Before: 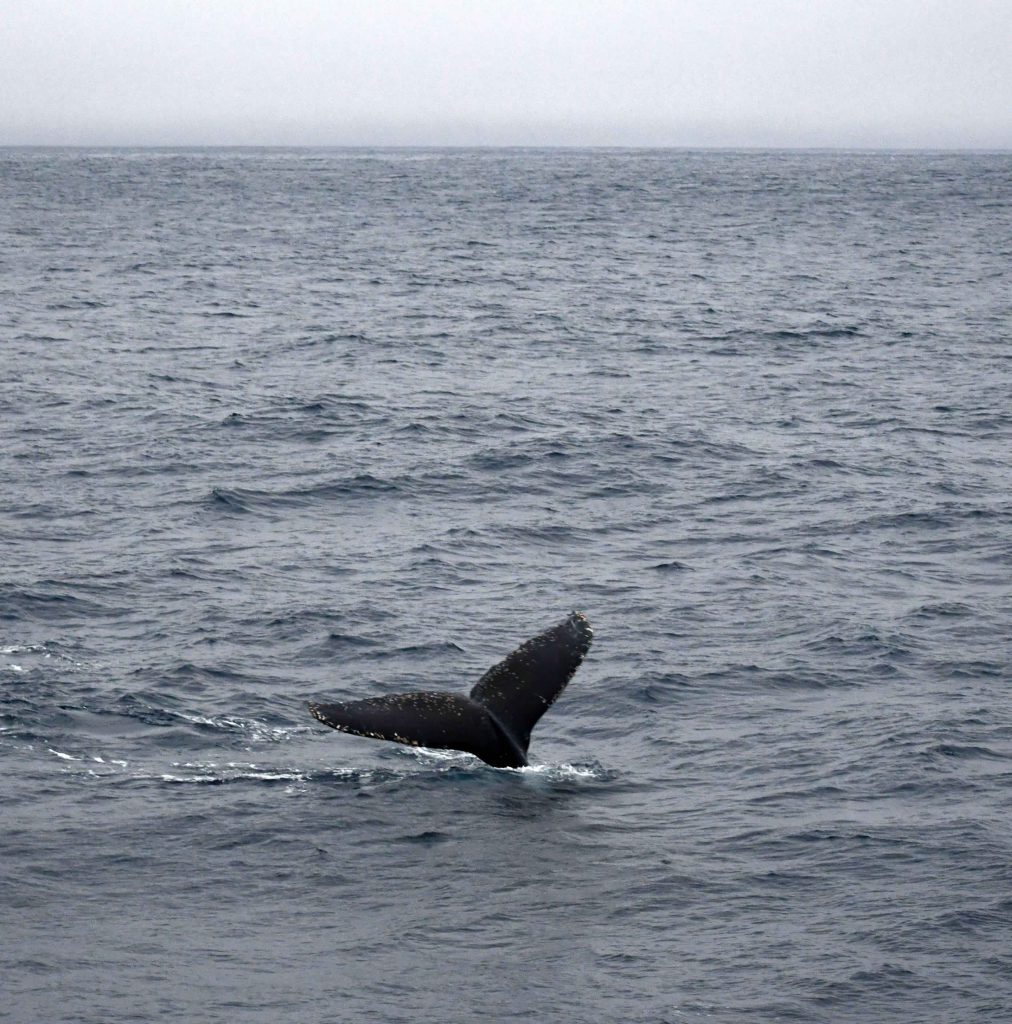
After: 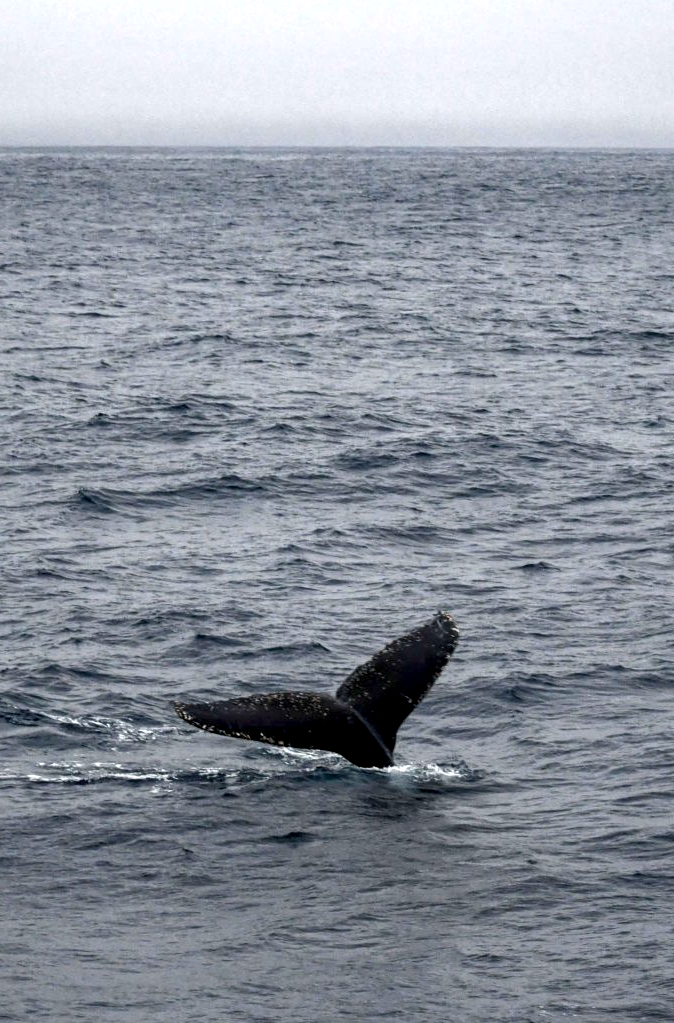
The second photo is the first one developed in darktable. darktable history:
crop and rotate: left 13.331%, right 20.036%
local contrast: detail 144%
